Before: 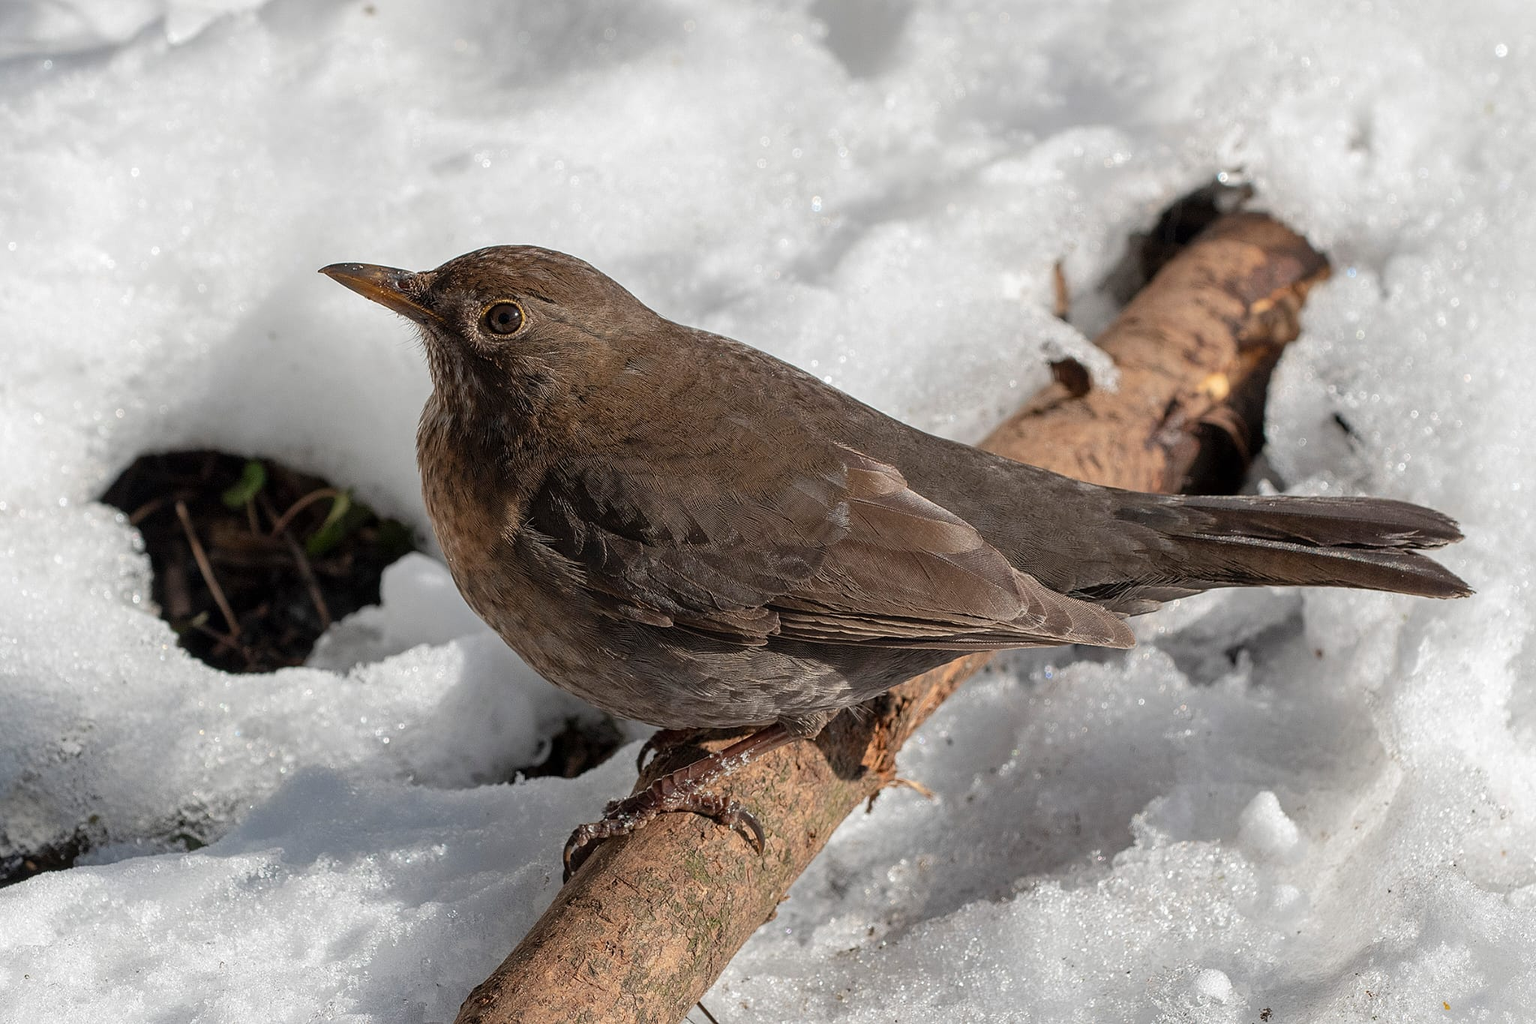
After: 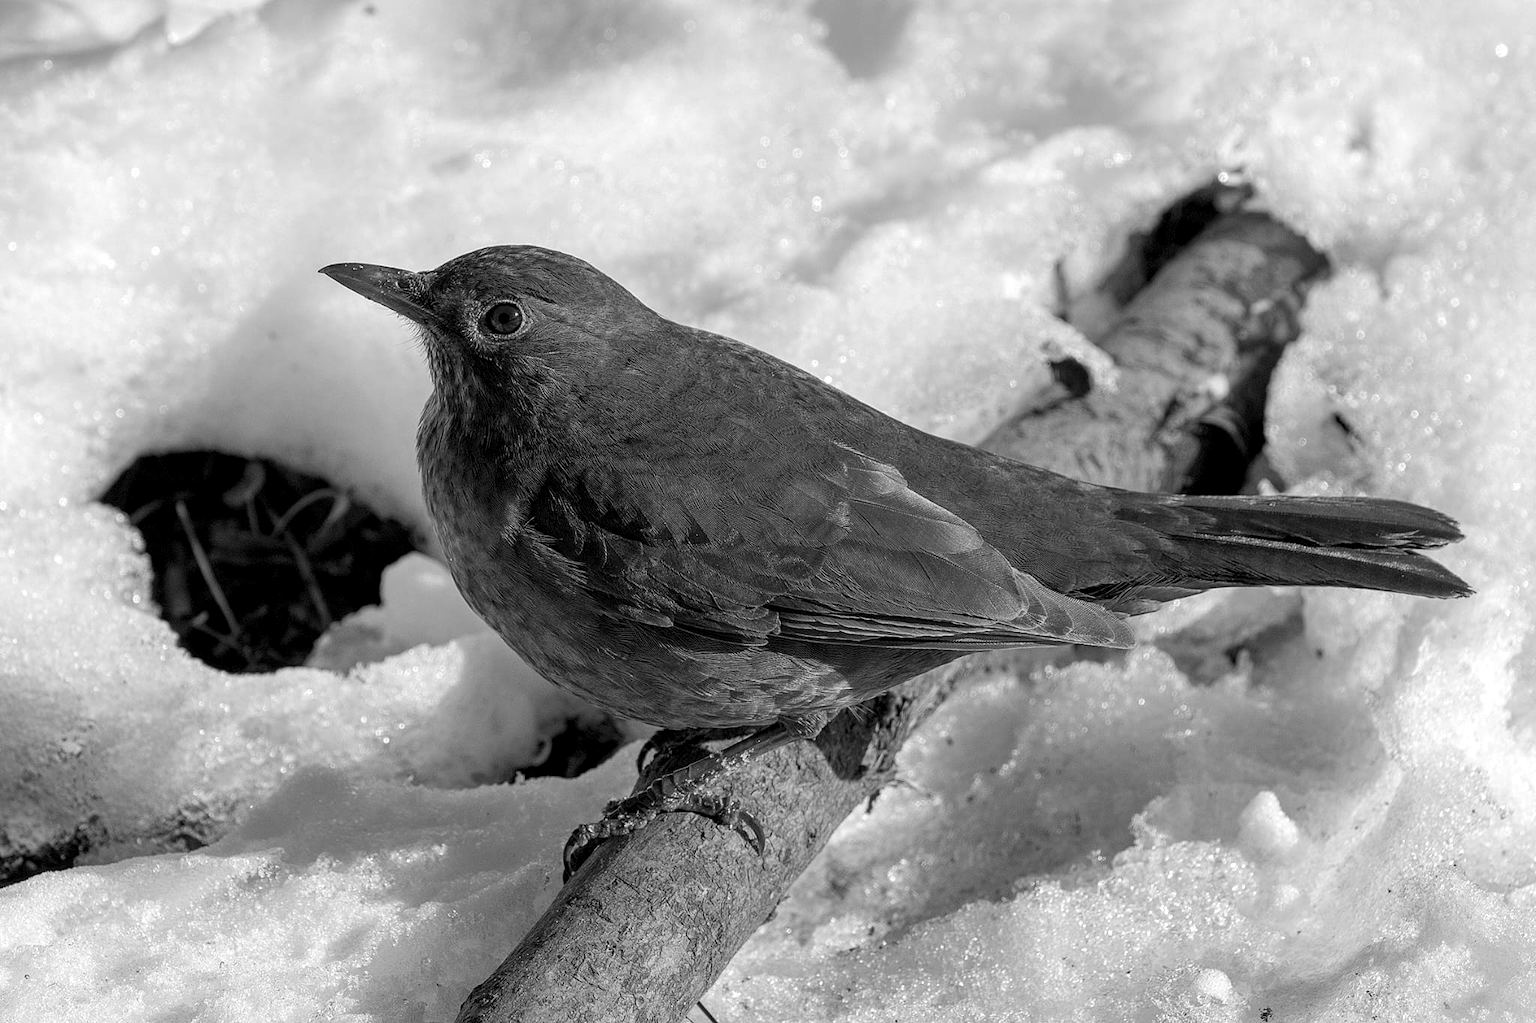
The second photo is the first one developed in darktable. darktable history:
local contrast: highlights 100%, shadows 100%, detail 120%, midtone range 0.2
color zones: curves: ch0 [(0.002, 0.593) (0.143, 0.417) (0.285, 0.541) (0.455, 0.289) (0.608, 0.327) (0.727, 0.283) (0.869, 0.571) (1, 0.603)]; ch1 [(0, 0) (0.143, 0) (0.286, 0) (0.429, 0) (0.571, 0) (0.714, 0) (0.857, 0)]
color correction: saturation 0.3
levels: levels [0.026, 0.507, 0.987]
rgb levels: preserve colors max RGB
